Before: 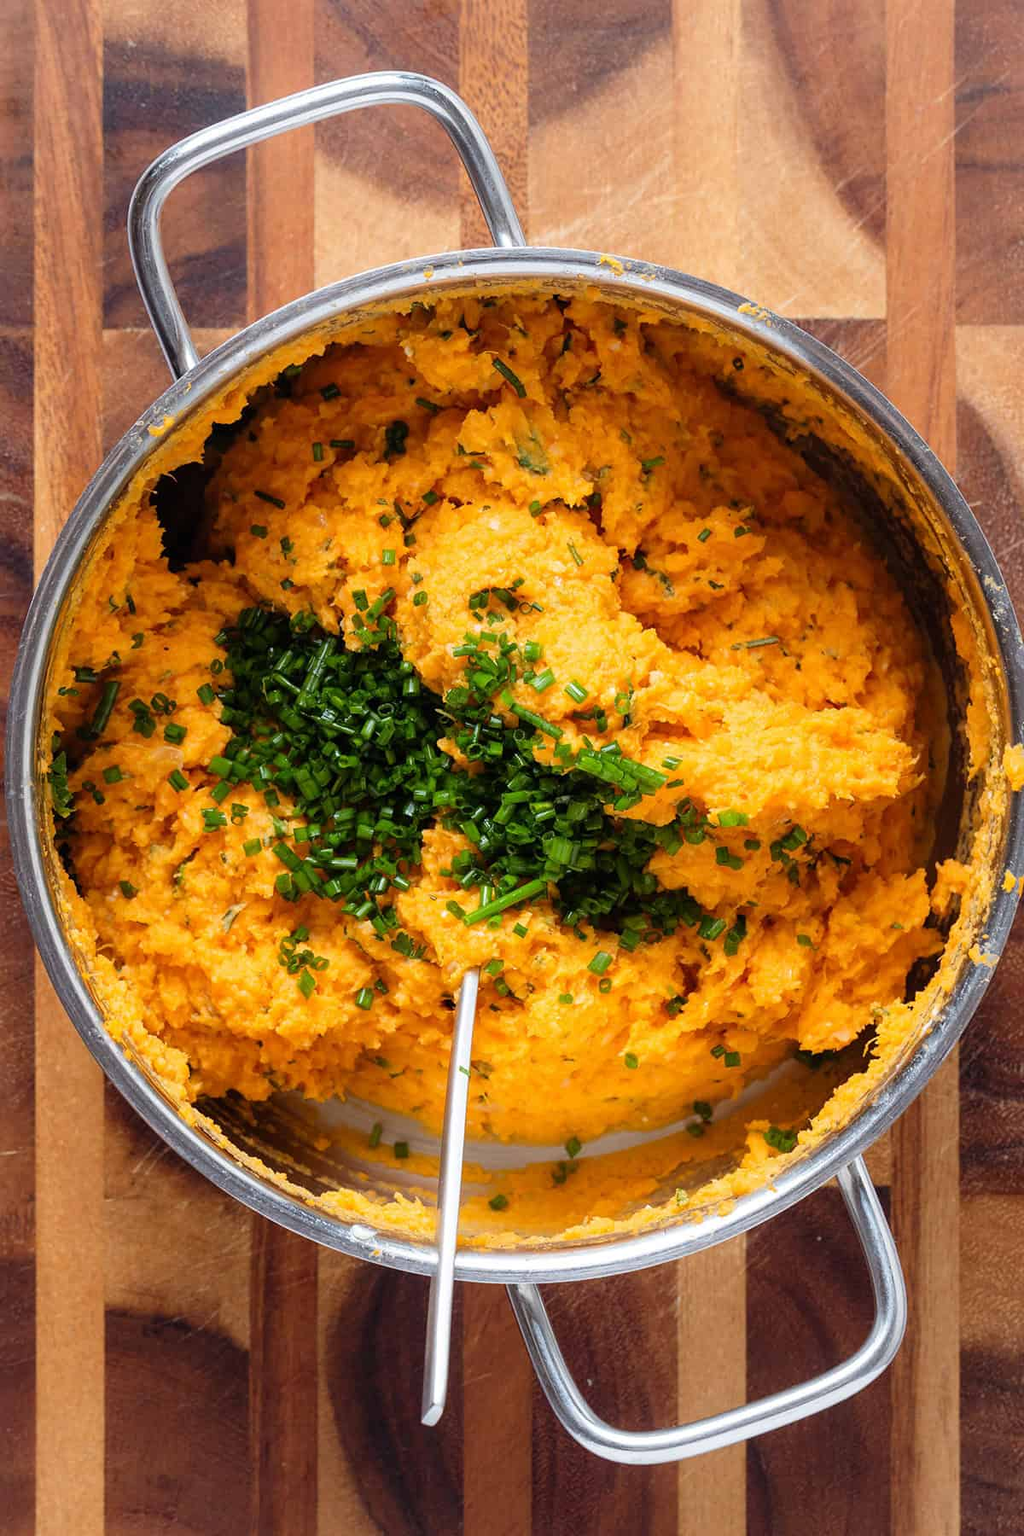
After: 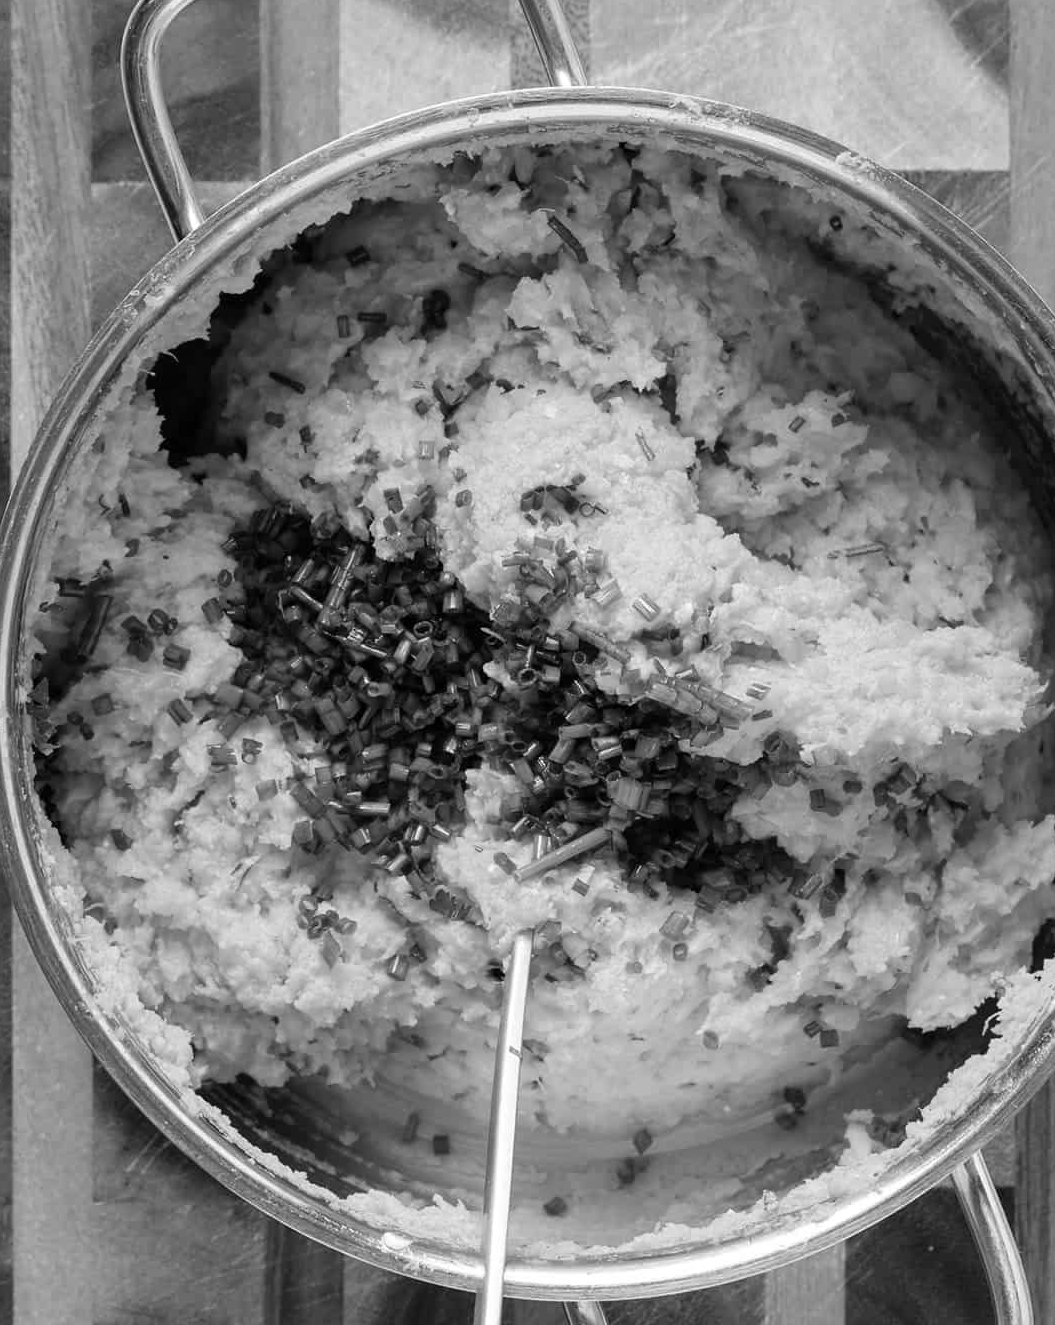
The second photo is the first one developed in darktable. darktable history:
local contrast: mode bilateral grid, contrast 15, coarseness 36, detail 105%, midtone range 0.2
monochrome: a 32, b 64, size 2.3, highlights 1
shadows and highlights: radius 264.75, soften with gaussian
crop and rotate: left 2.425%, top 11.305%, right 9.6%, bottom 15.08%
